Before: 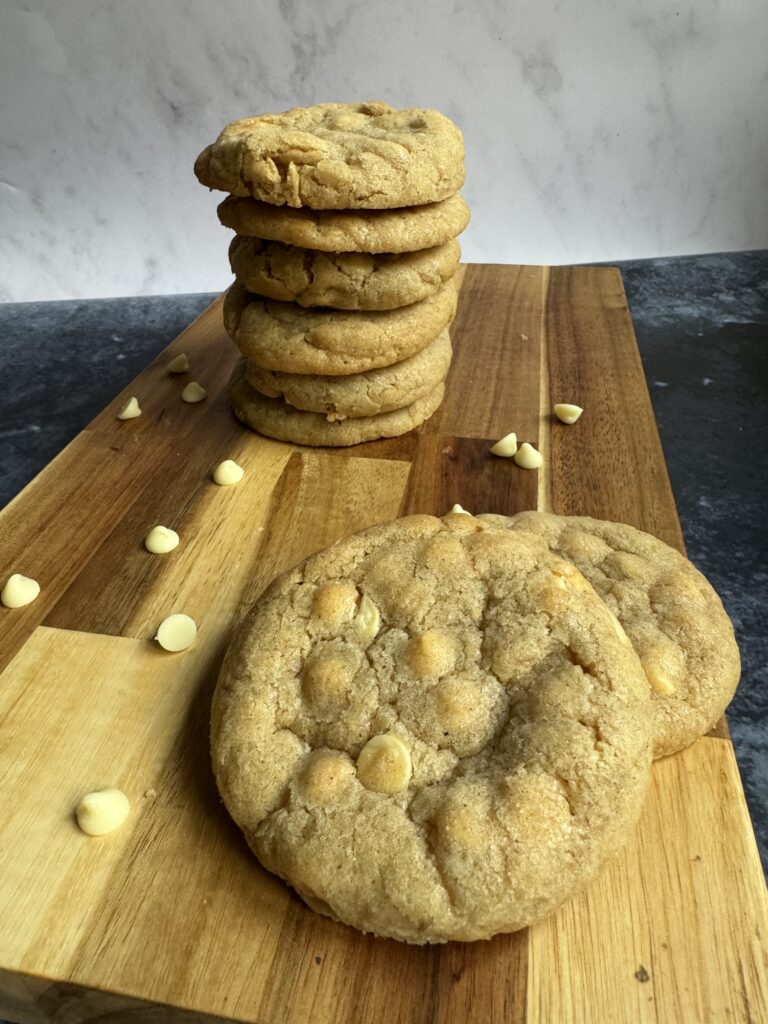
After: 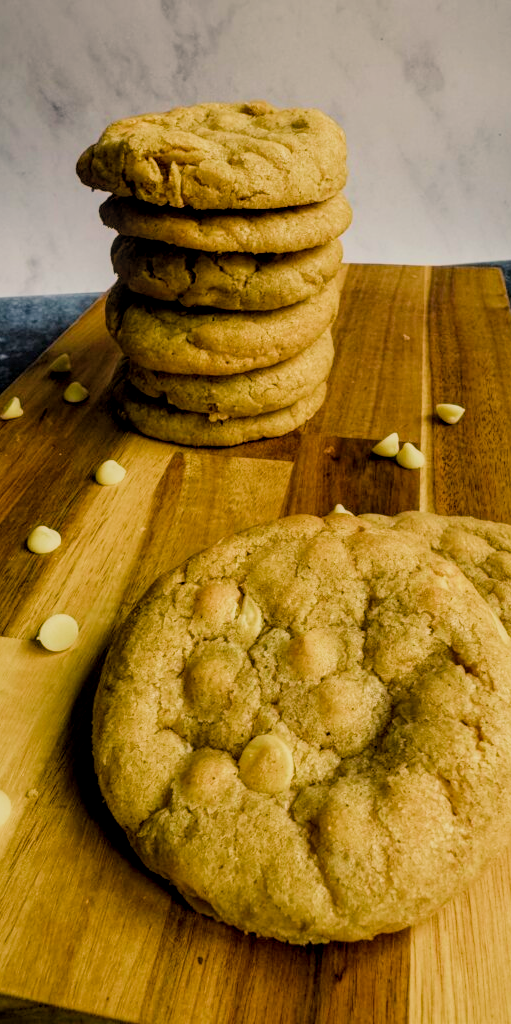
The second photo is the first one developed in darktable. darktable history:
color balance rgb: highlights gain › chroma 3.854%, highlights gain › hue 59.61°, global offset › luminance -0.492%, linear chroma grading › global chroma 14.403%, perceptual saturation grading › global saturation 24.899%, global vibrance 20%
filmic rgb: black relative exposure -7.65 EV, white relative exposure 4.56 EV, threshold 5.98 EV, hardness 3.61, add noise in highlights 0.001, color science v3 (2019), use custom middle-gray values true, contrast in highlights soft, enable highlight reconstruction true
local contrast: on, module defaults
crop: left 15.415%, right 17.931%
